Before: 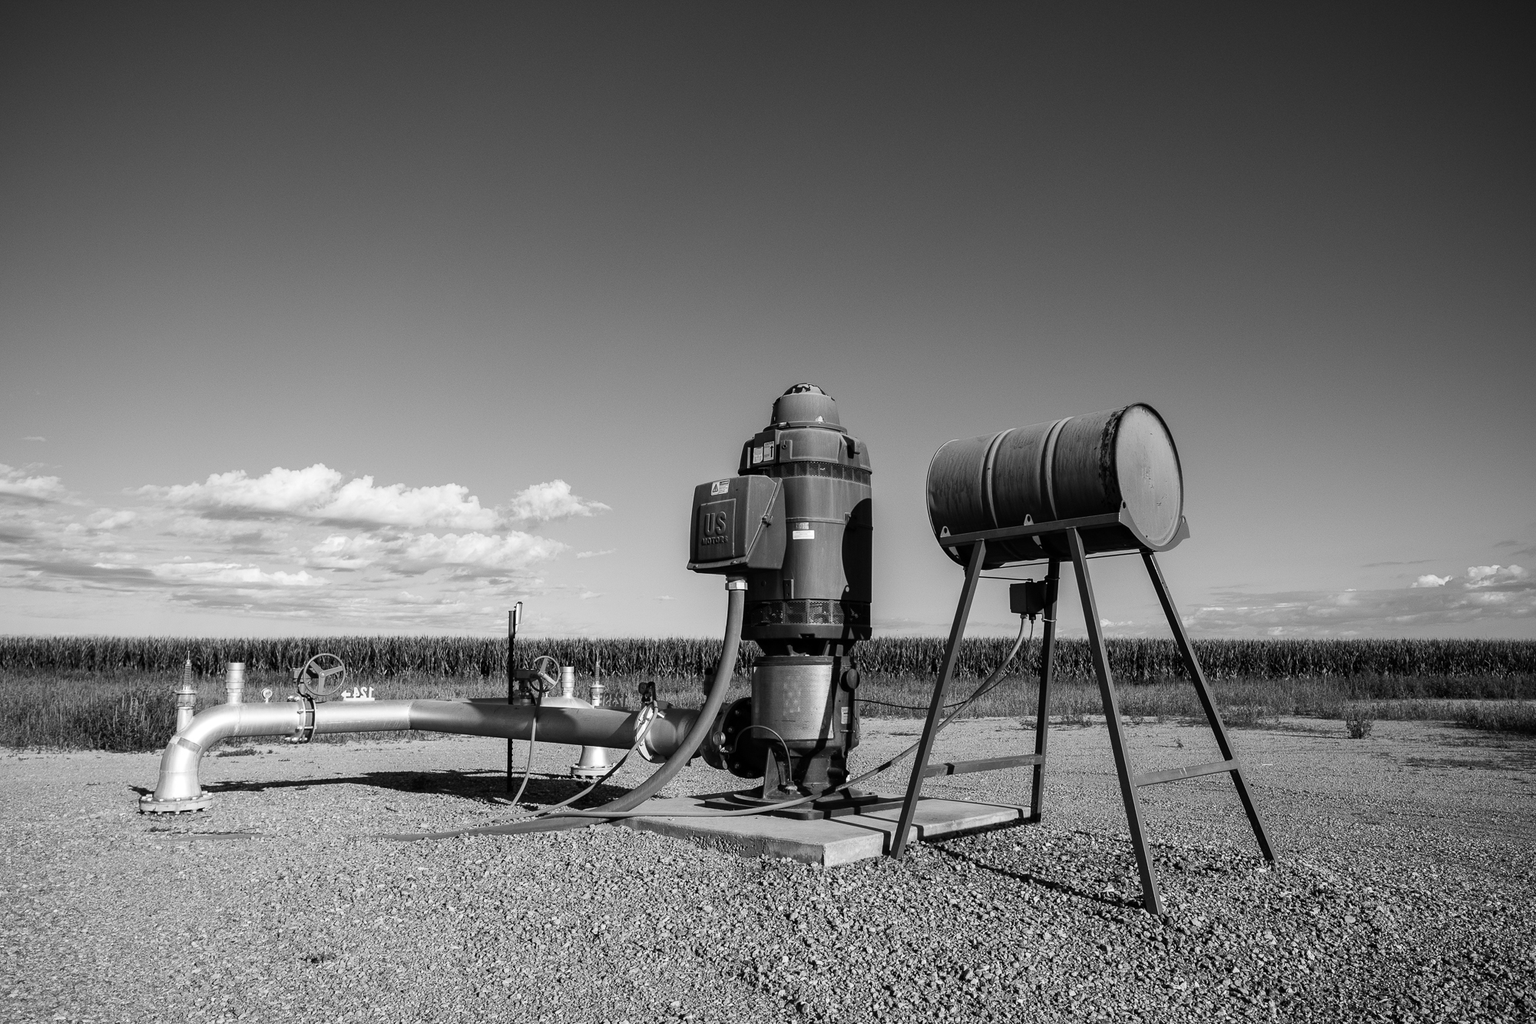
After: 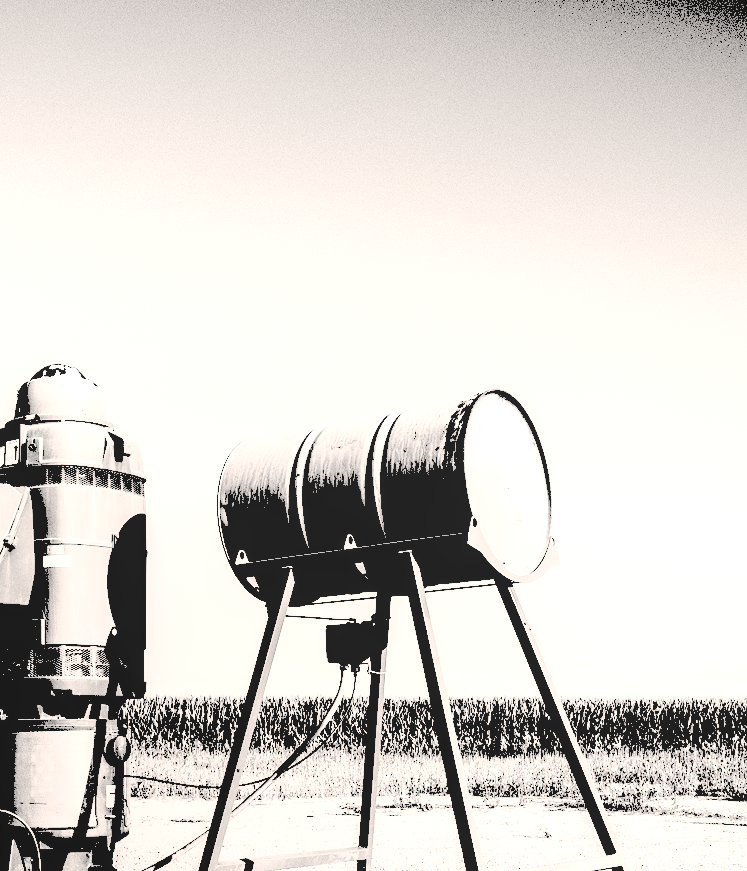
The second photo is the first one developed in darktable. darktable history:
exposure: exposure -0.147 EV, compensate highlight preservation false
local contrast: detail 110%
crop and rotate: left 49.455%, top 10.148%, right 13.168%, bottom 24.494%
color balance rgb: highlights gain › chroma 2.933%, highlights gain › hue 60.44°, perceptual saturation grading › global saturation 25.167%
levels: black 8.57%, levels [0.246, 0.256, 0.506]
shadows and highlights: shadows 25.83, highlights -26.19
tone curve: curves: ch0 [(0, 0) (0.003, 0.058) (0.011, 0.059) (0.025, 0.061) (0.044, 0.067) (0.069, 0.084) (0.1, 0.102) (0.136, 0.124) (0.177, 0.171) (0.224, 0.246) (0.277, 0.324) (0.335, 0.411) (0.399, 0.509) (0.468, 0.605) (0.543, 0.688) (0.623, 0.738) (0.709, 0.798) (0.801, 0.852) (0.898, 0.911) (1, 1)], preserve colors none
color zones: curves: ch0 [(0, 0.553) (0.123, 0.58) (0.23, 0.419) (0.468, 0.155) (0.605, 0.132) (0.723, 0.063) (0.833, 0.172) (0.921, 0.468)]; ch1 [(0.025, 0.645) (0.229, 0.584) (0.326, 0.551) (0.537, 0.446) (0.599, 0.911) (0.708, 1) (0.805, 0.944)]; ch2 [(0.086, 0.468) (0.254, 0.464) (0.638, 0.564) (0.702, 0.592) (0.768, 0.564)]
